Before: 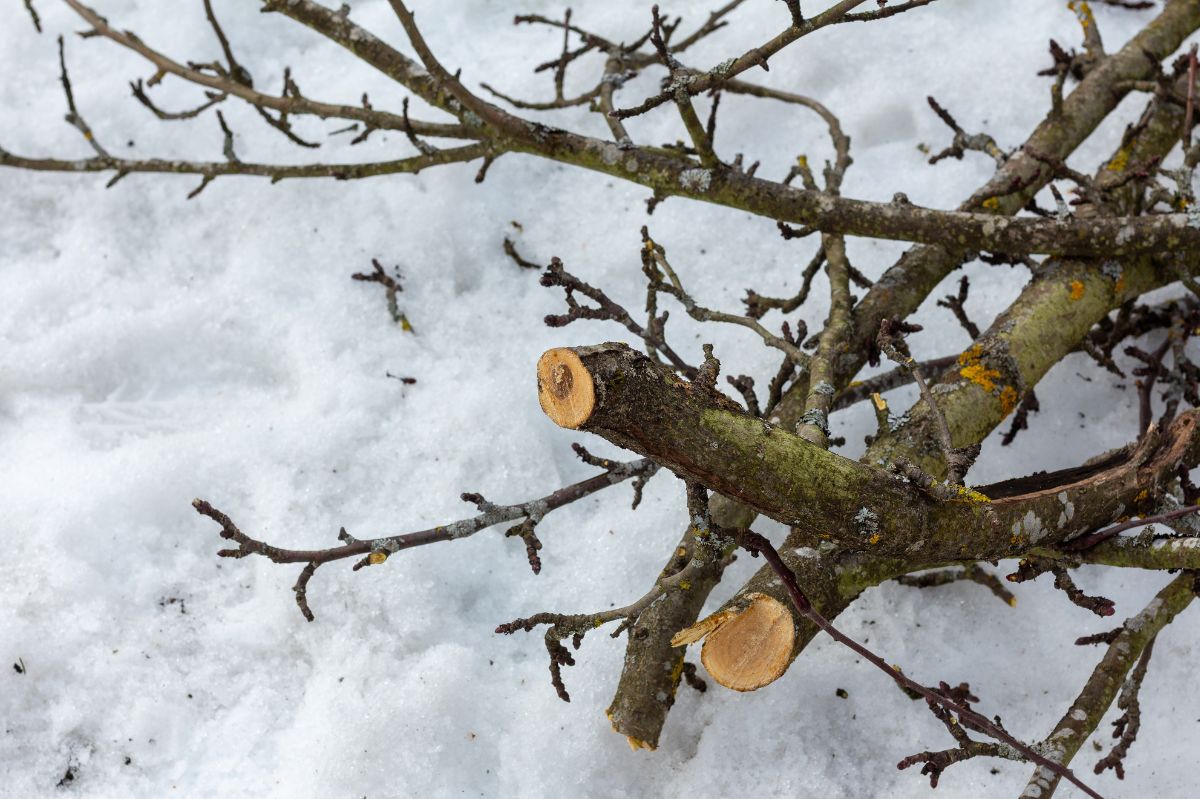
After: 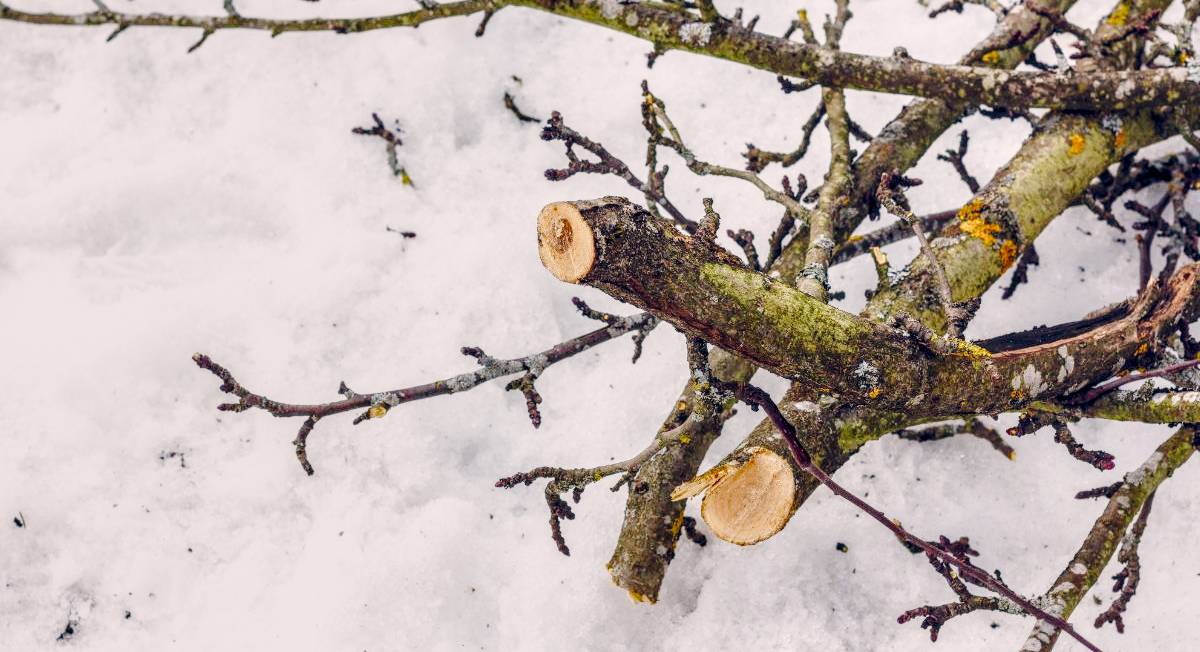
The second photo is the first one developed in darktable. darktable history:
color correction: highlights a* 3.33, highlights b* 1.95, saturation 1.21
local contrast: highlights 60%, shadows 61%, detail 160%
base curve: curves: ch0 [(0, 0) (0.025, 0.046) (0.112, 0.277) (0.467, 0.74) (0.814, 0.929) (1, 0.942)], preserve colors none
crop and rotate: top 18.275%
contrast brightness saturation: contrast -0.167, brightness 0.042, saturation -0.137
color balance rgb: highlights gain › chroma 1.115%, highlights gain › hue 60.18°, global offset › chroma 0.101%, global offset › hue 253.39°, linear chroma grading › shadows -3.427%, linear chroma grading › highlights -5.003%, perceptual saturation grading › global saturation 20%, perceptual saturation grading › highlights -49.836%, perceptual saturation grading › shadows 24.779%
